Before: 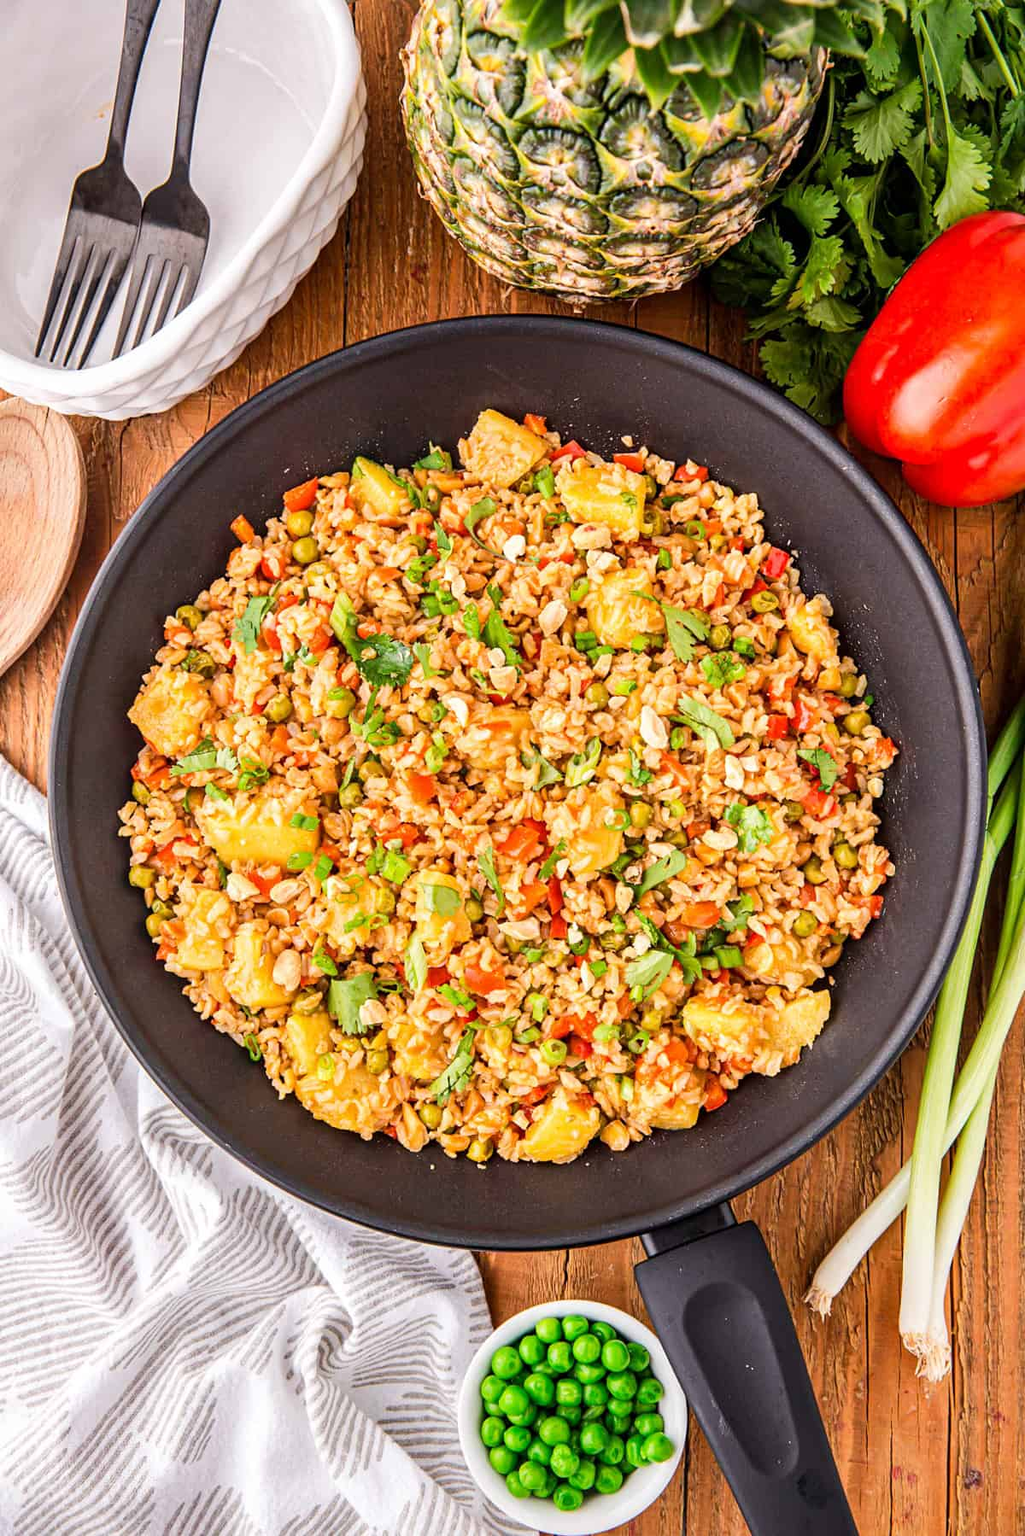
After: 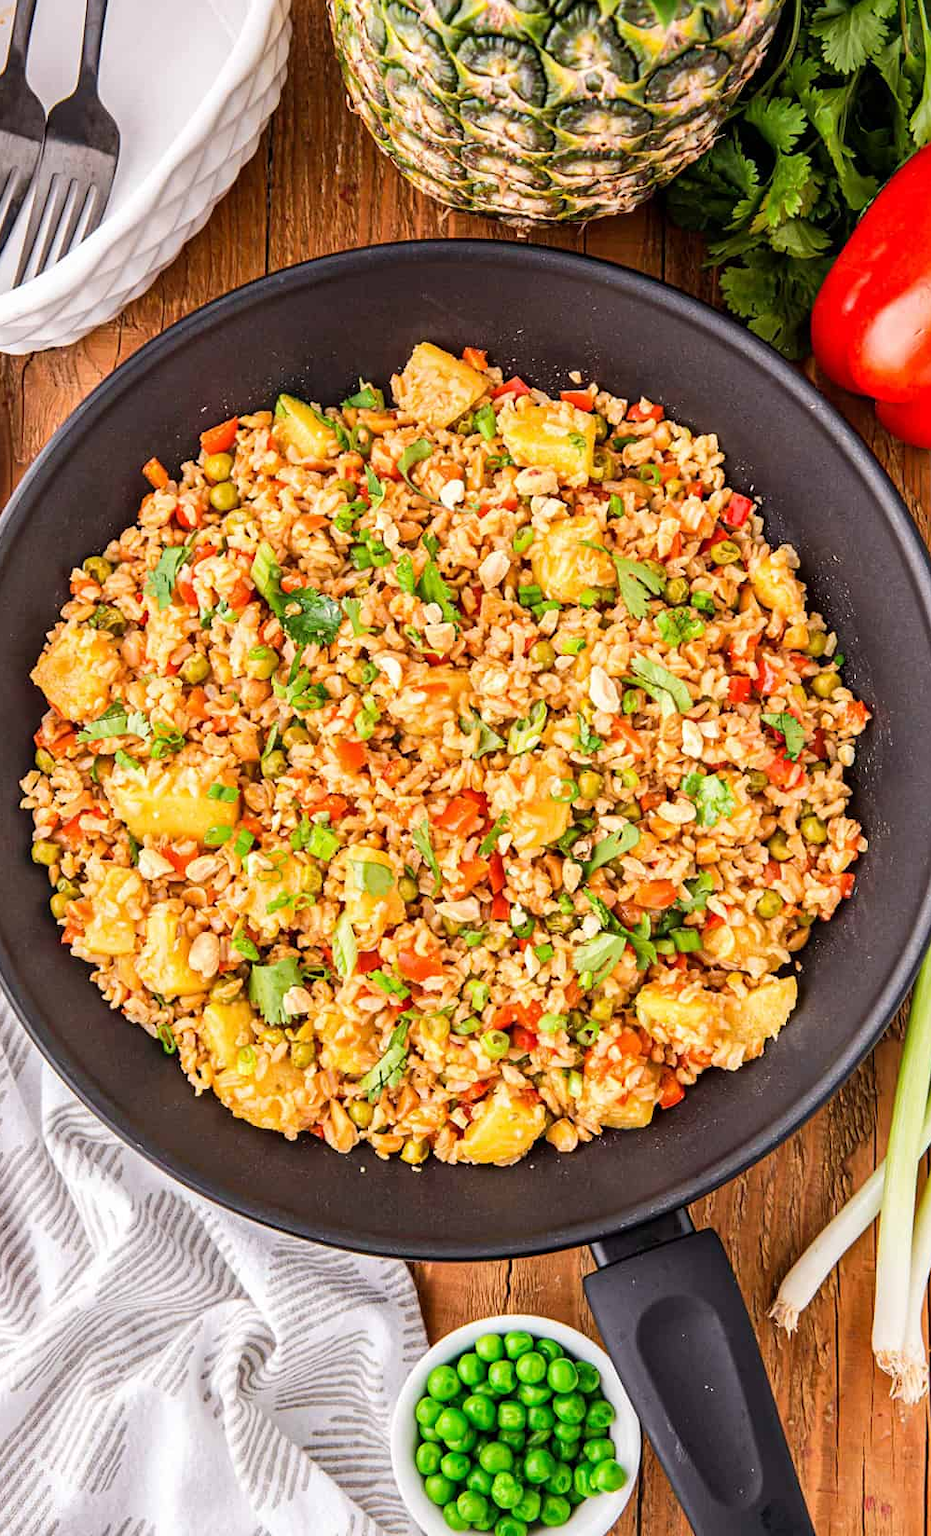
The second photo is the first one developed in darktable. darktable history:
crop: left 9.781%, top 6.247%, right 6.929%, bottom 2.119%
